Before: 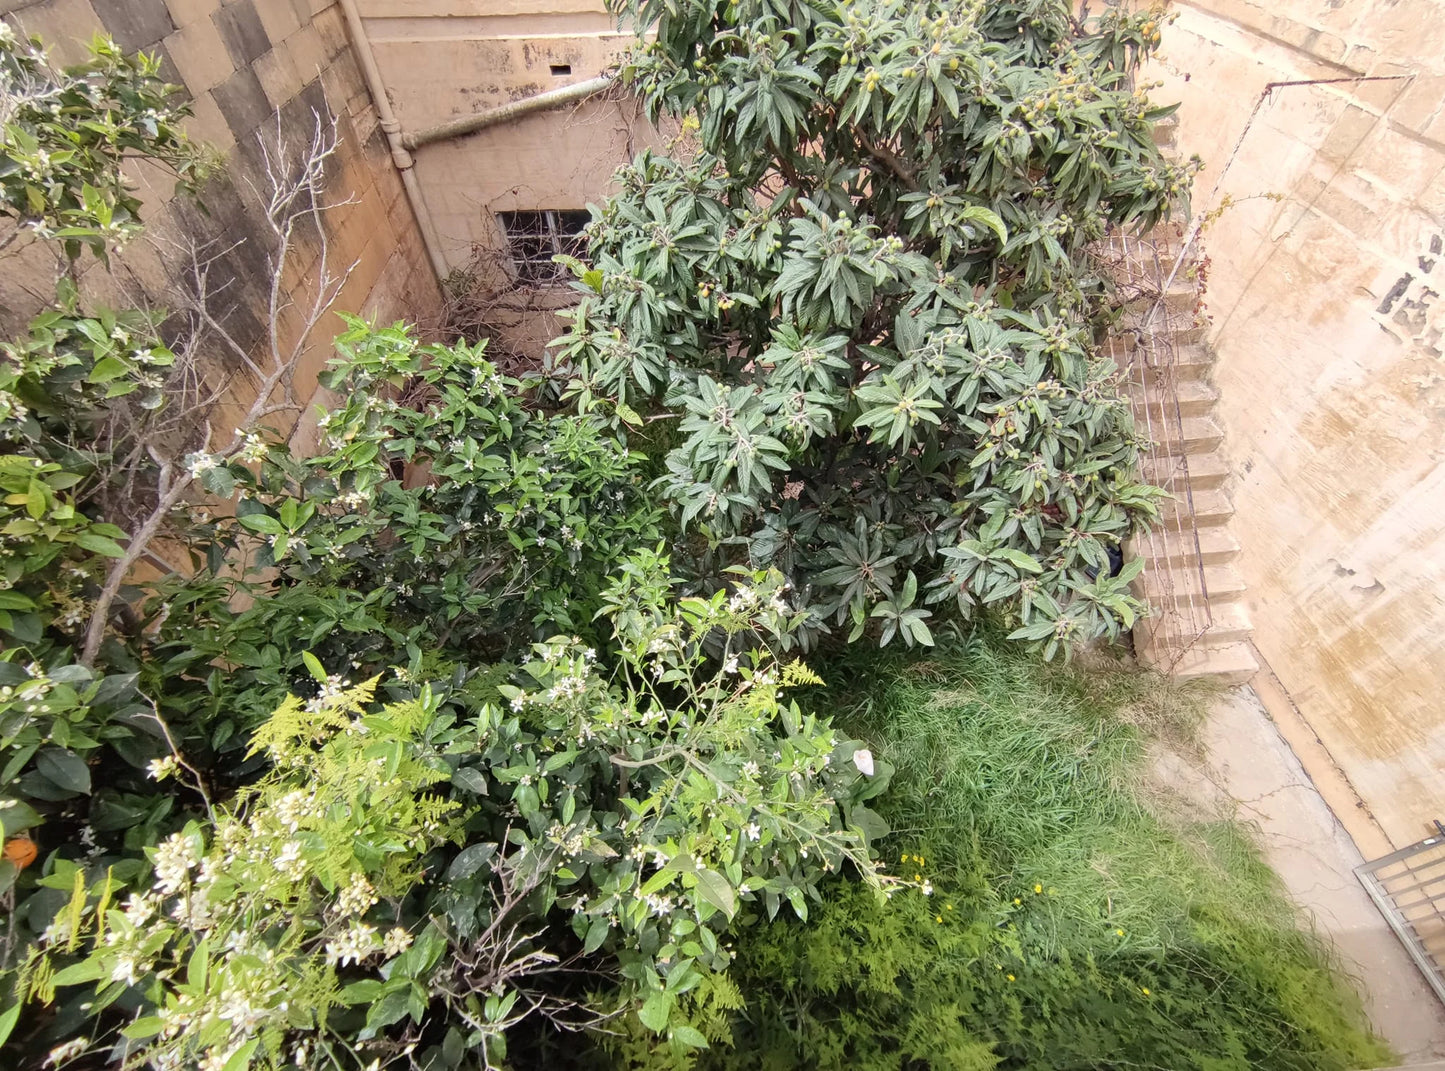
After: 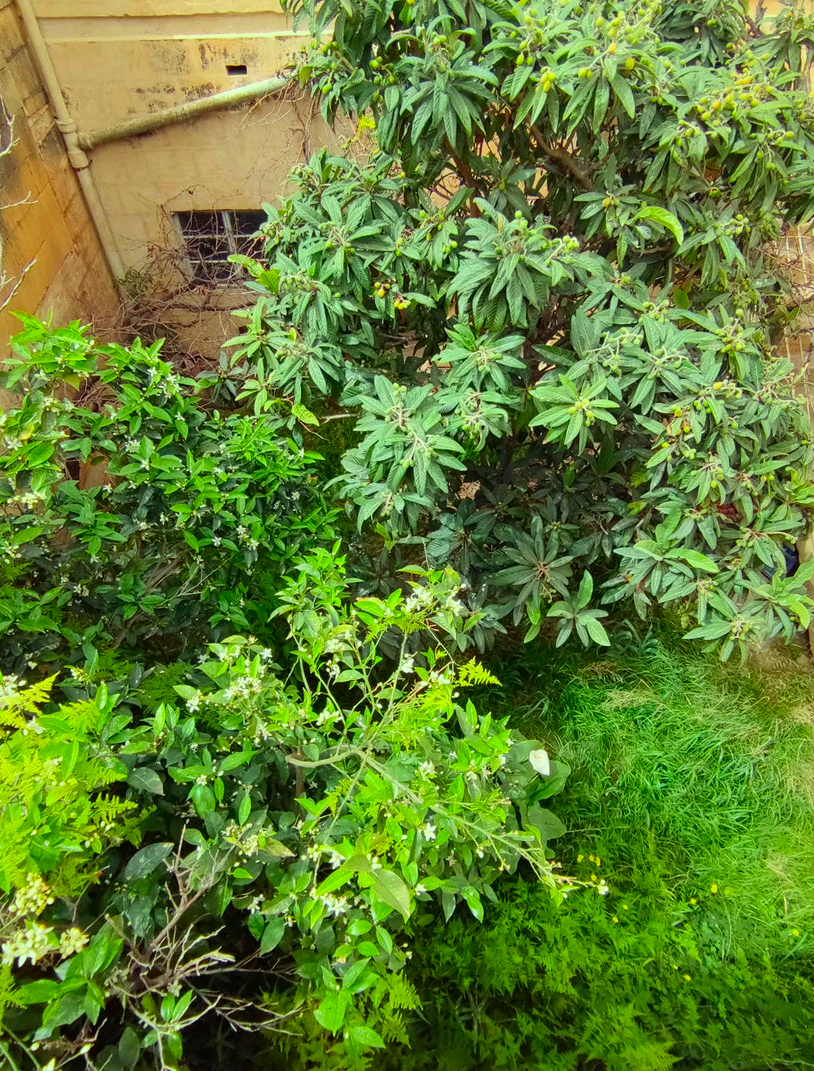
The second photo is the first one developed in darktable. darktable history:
crop and rotate: left 22.482%, right 21.127%
color correction: highlights a* -11.08, highlights b* 9.83, saturation 1.72
